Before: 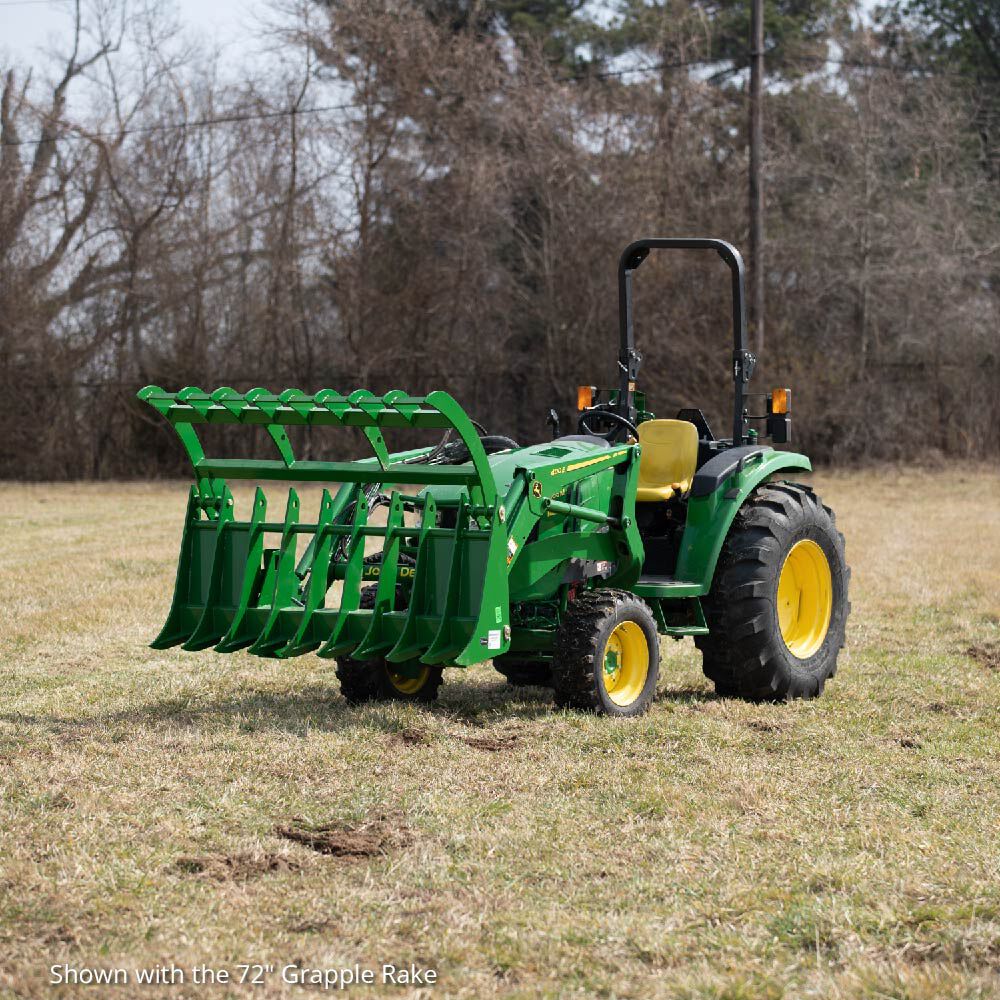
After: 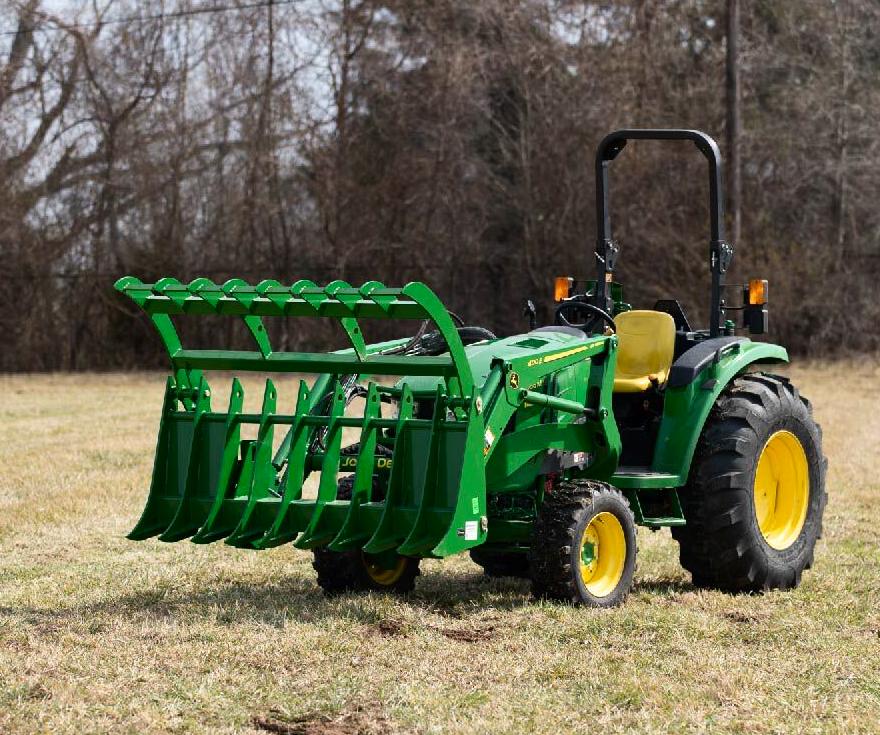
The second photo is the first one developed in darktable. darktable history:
contrast brightness saturation: contrast 0.148, brightness -0.006, saturation 0.105
crop and rotate: left 2.346%, top 10.992%, right 9.564%, bottom 15.416%
